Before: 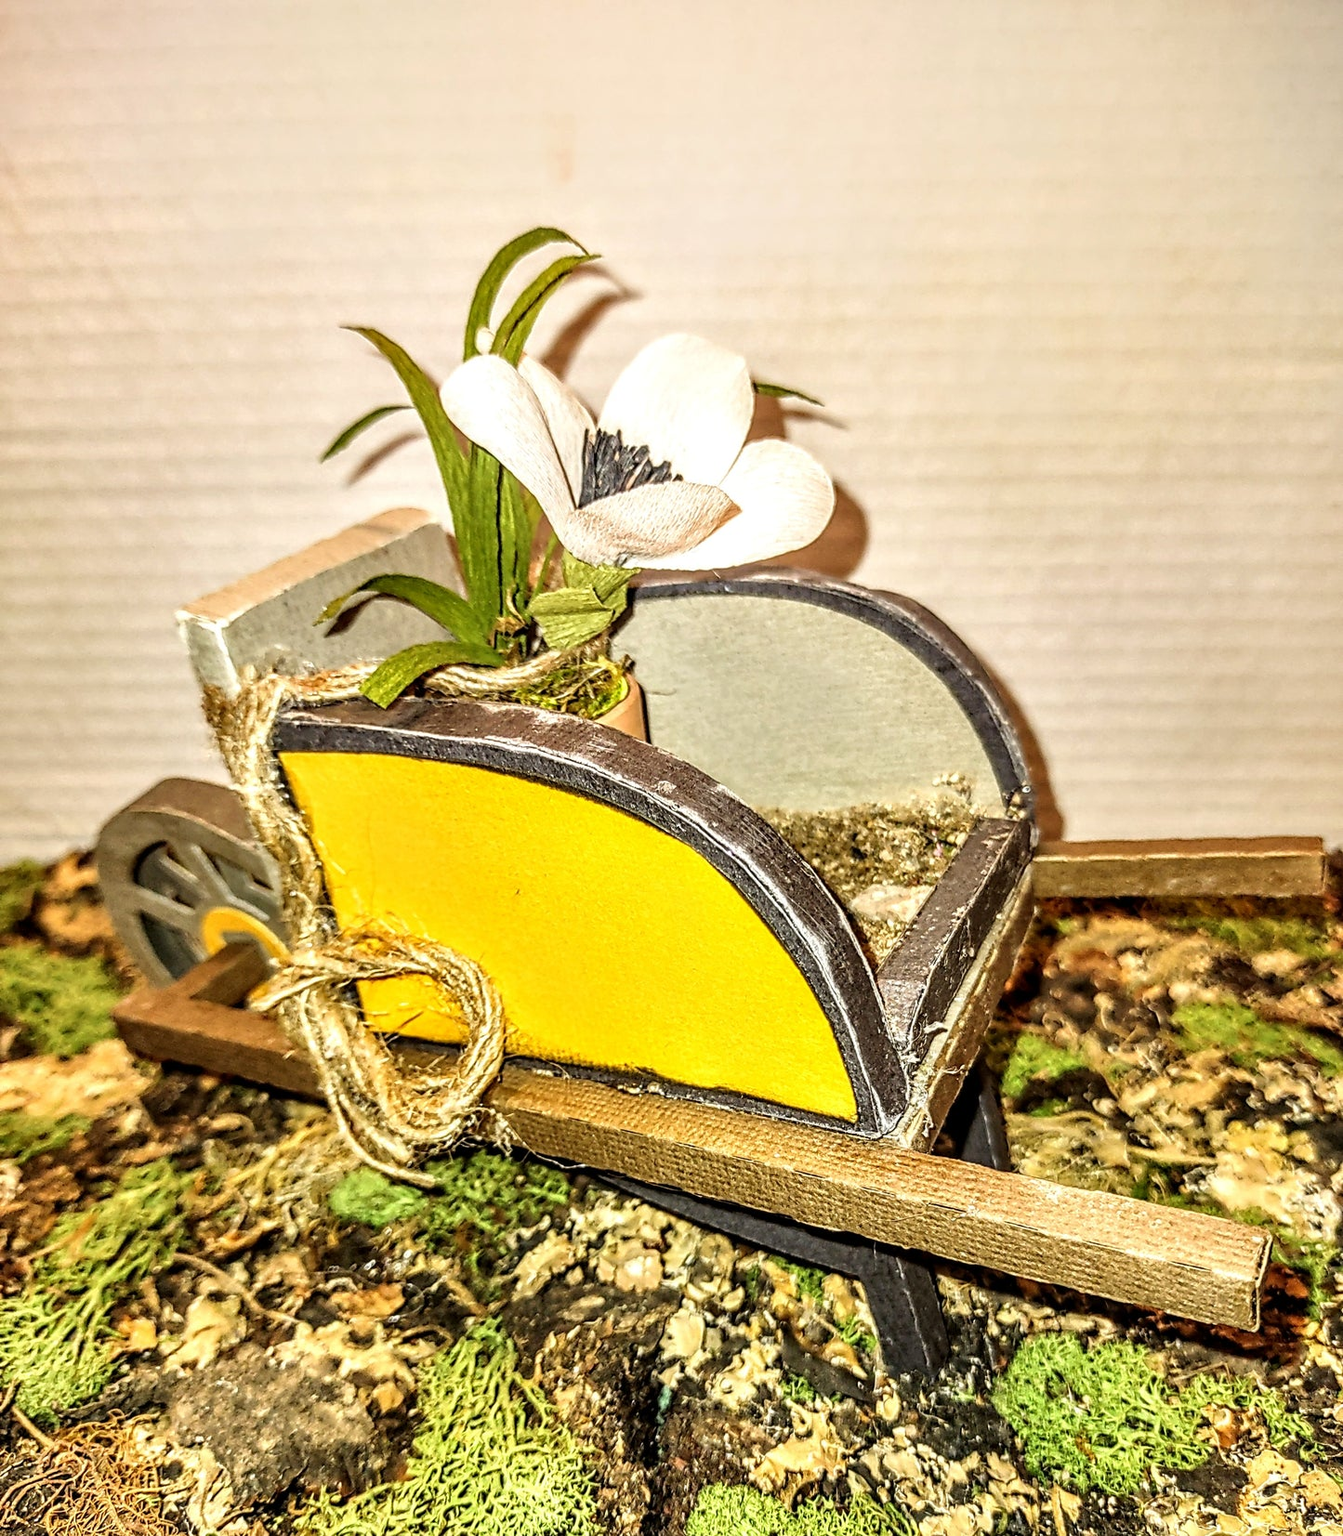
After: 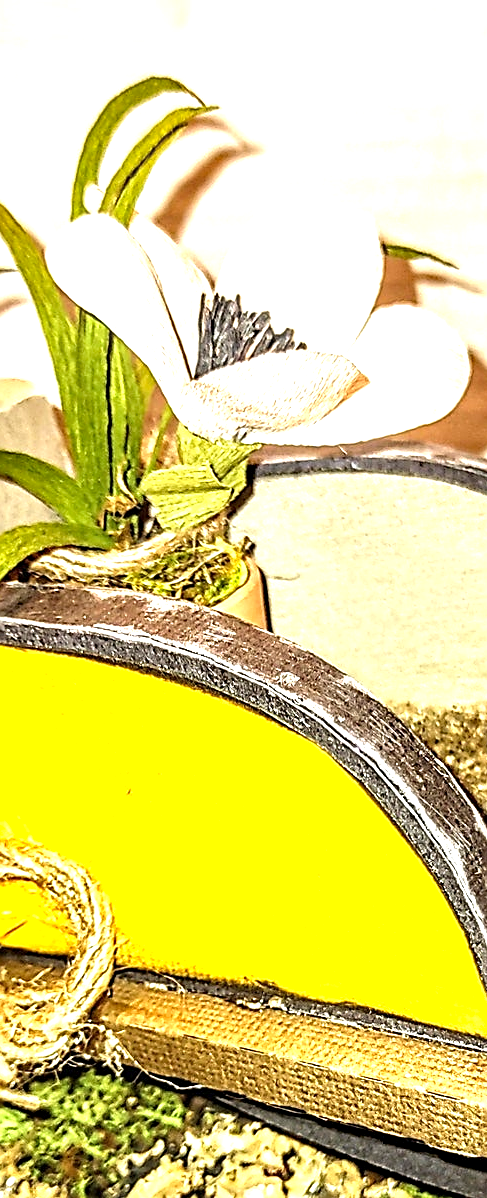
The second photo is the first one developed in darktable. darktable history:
haze removal: compatibility mode true, adaptive false
exposure: black level correction 0, exposure 0.89 EV, compensate exposure bias true, compensate highlight preservation false
crop and rotate: left 29.62%, top 10.264%, right 36.669%, bottom 17.206%
sharpen: amount 0.49
